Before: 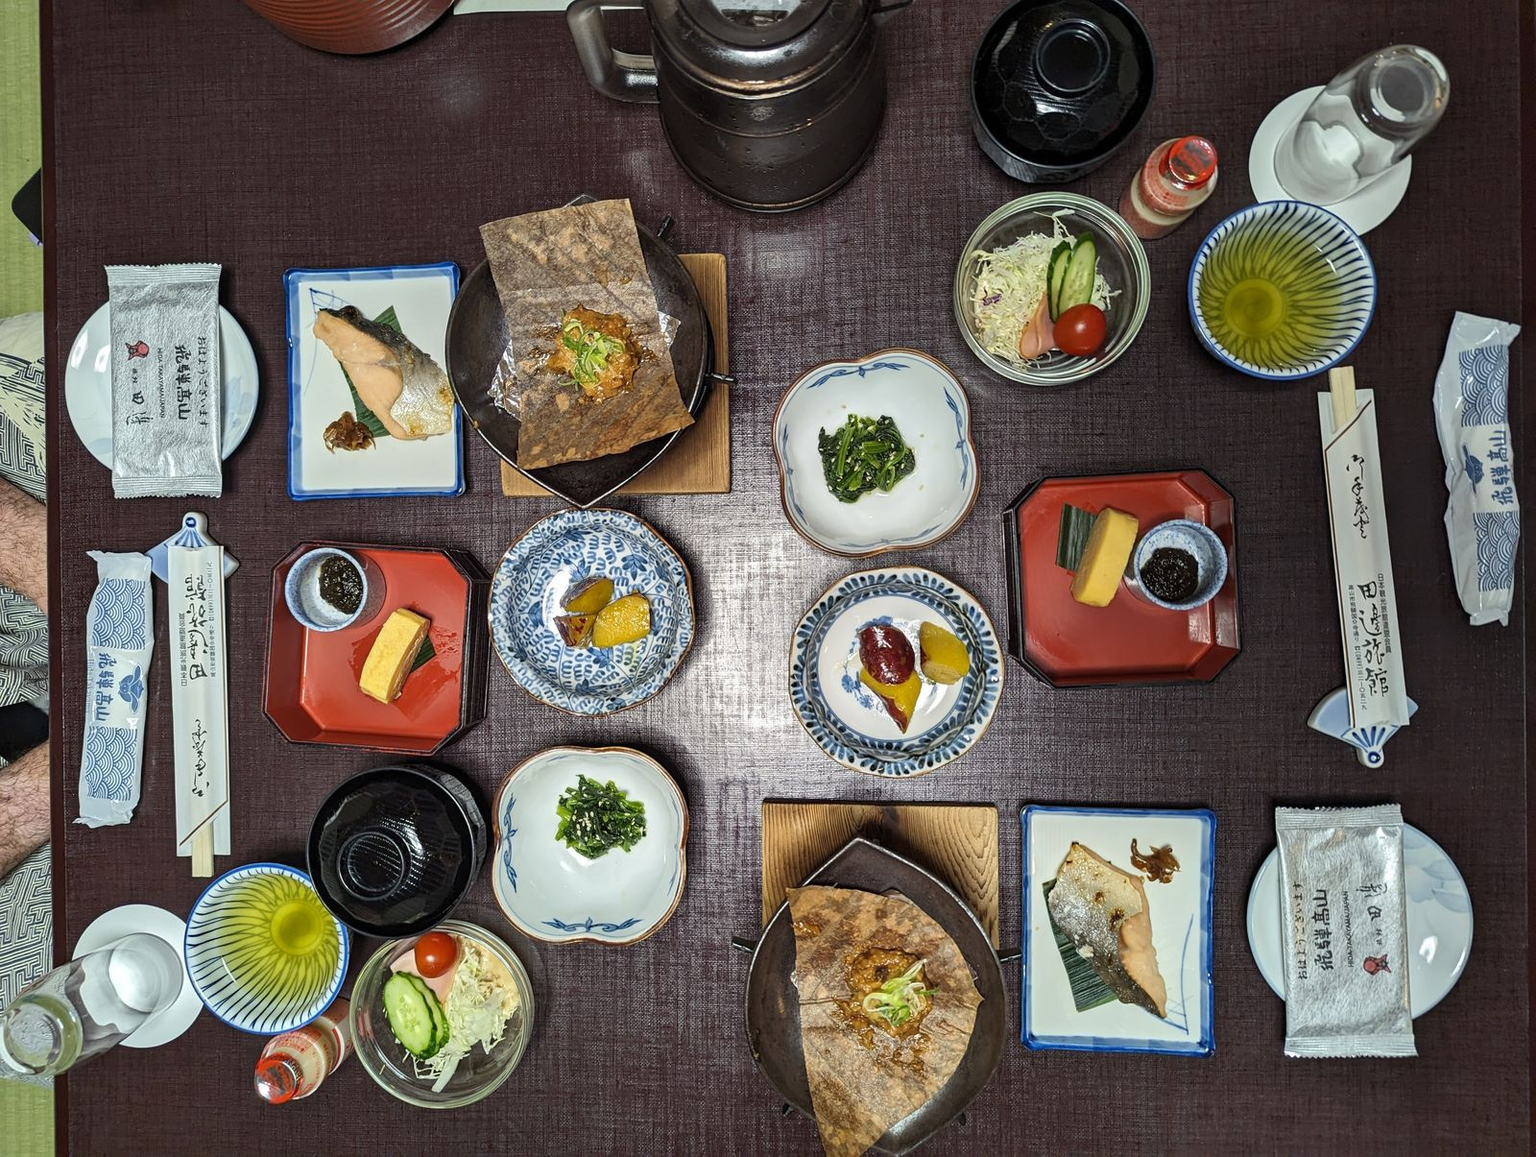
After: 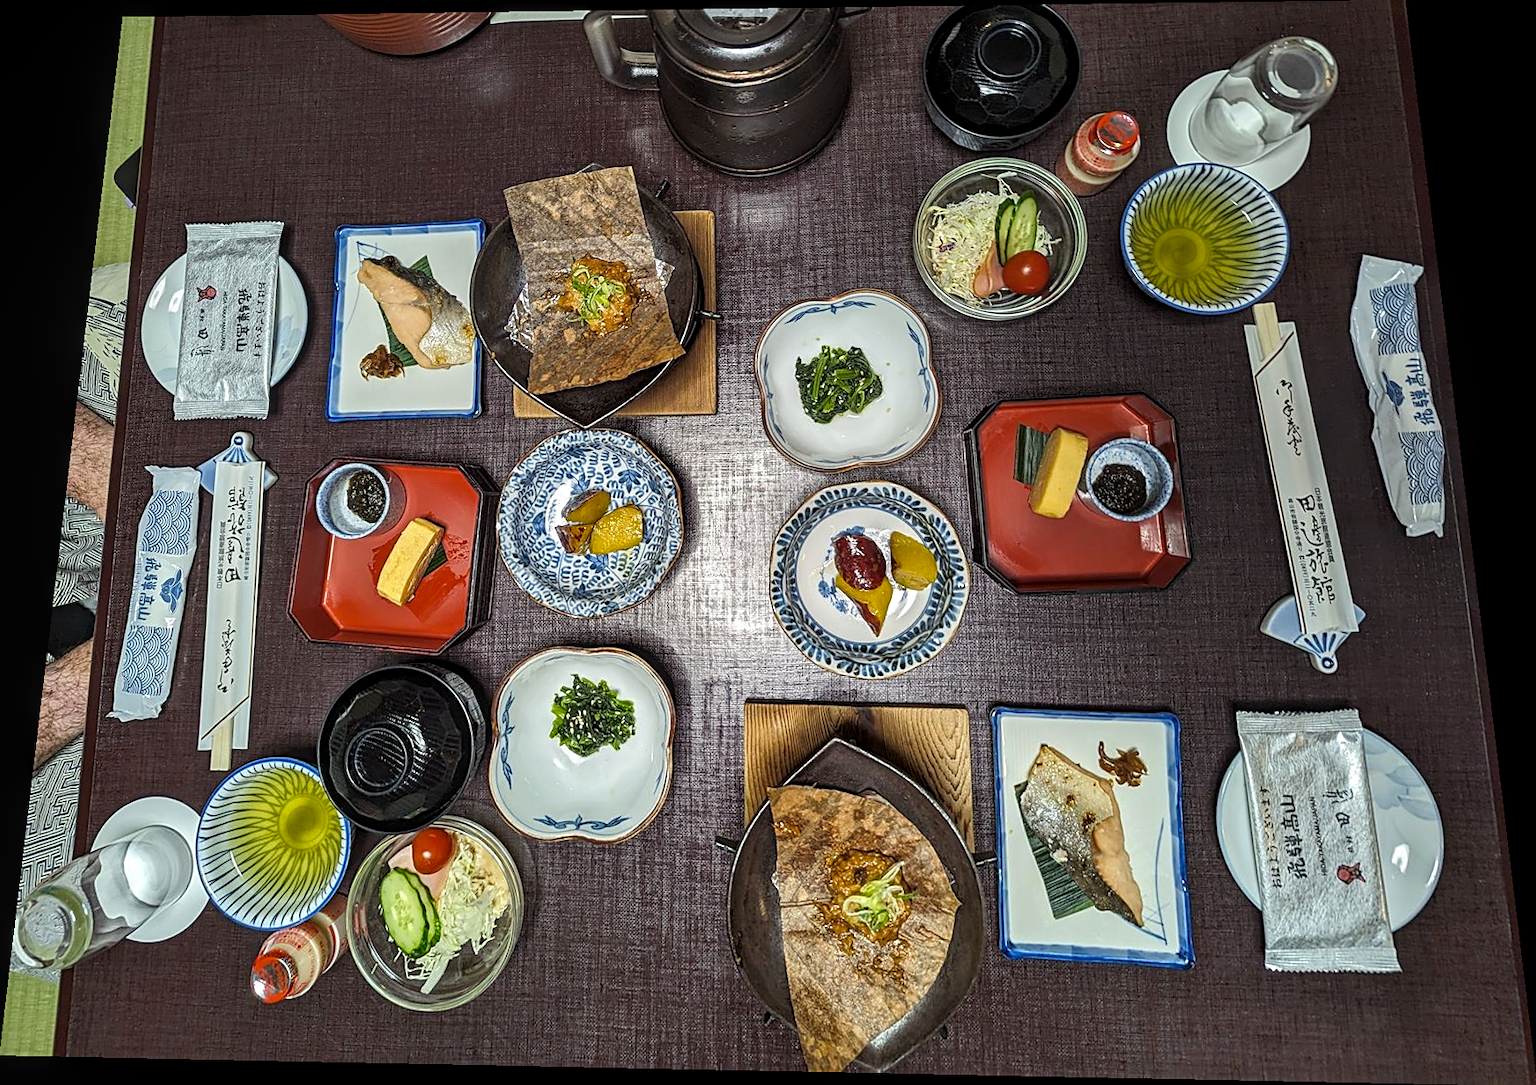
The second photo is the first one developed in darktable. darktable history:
color balance rgb: shadows fall-off 101%, linear chroma grading › mid-tones 7.63%, perceptual saturation grading › mid-tones 11.68%, mask middle-gray fulcrum 22.45%, global vibrance 10.11%, saturation formula JzAzBz (2021)
local contrast: on, module defaults
sharpen: on, module defaults
rotate and perspective: rotation 0.128°, lens shift (vertical) -0.181, lens shift (horizontal) -0.044, shear 0.001, automatic cropping off
